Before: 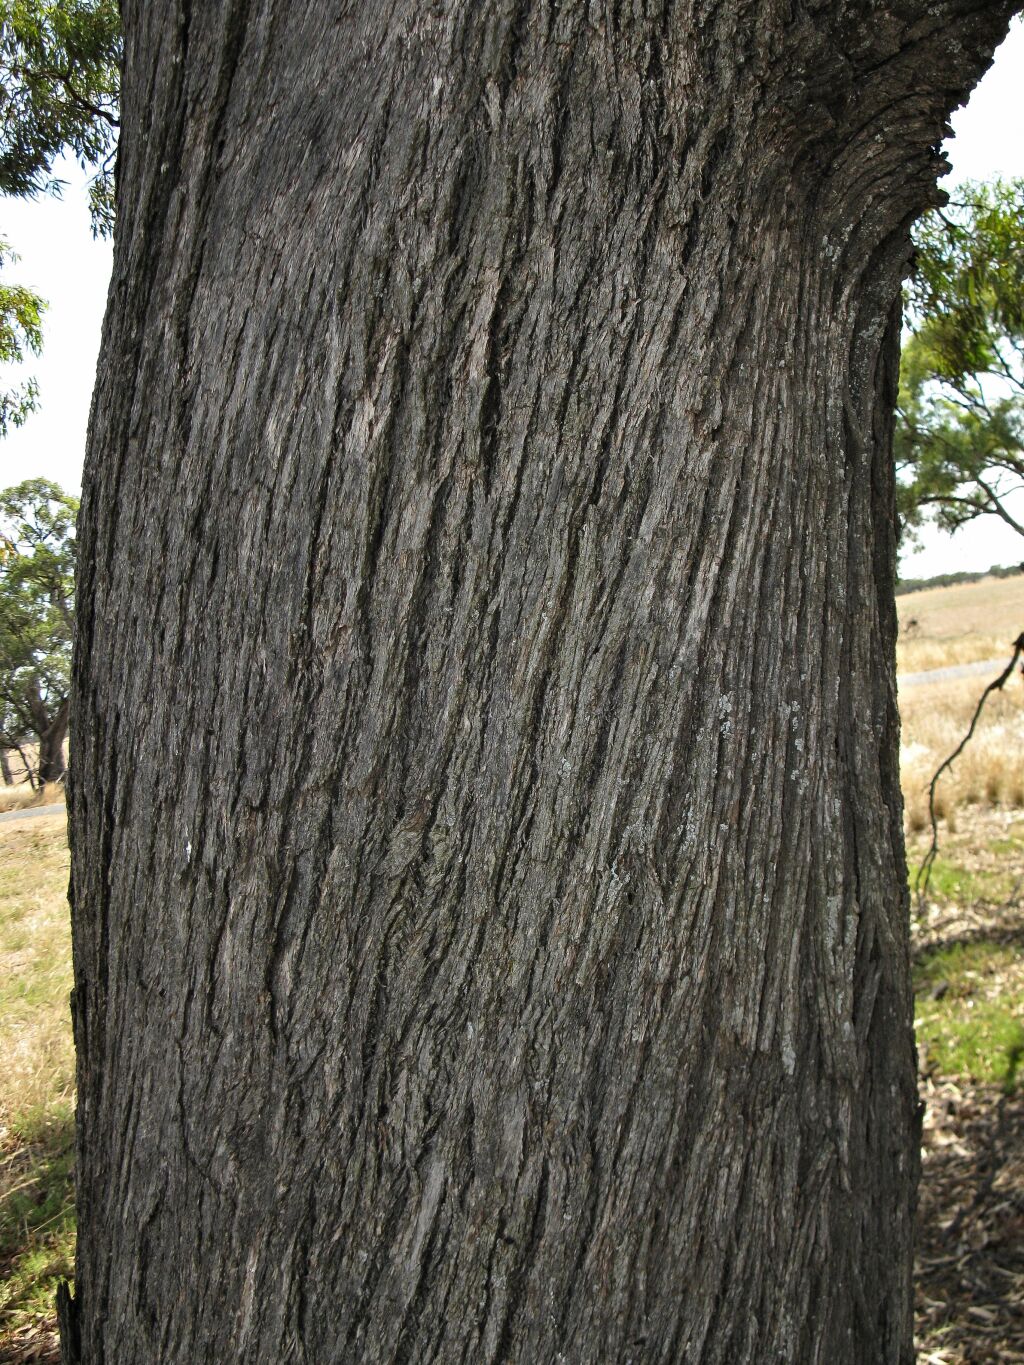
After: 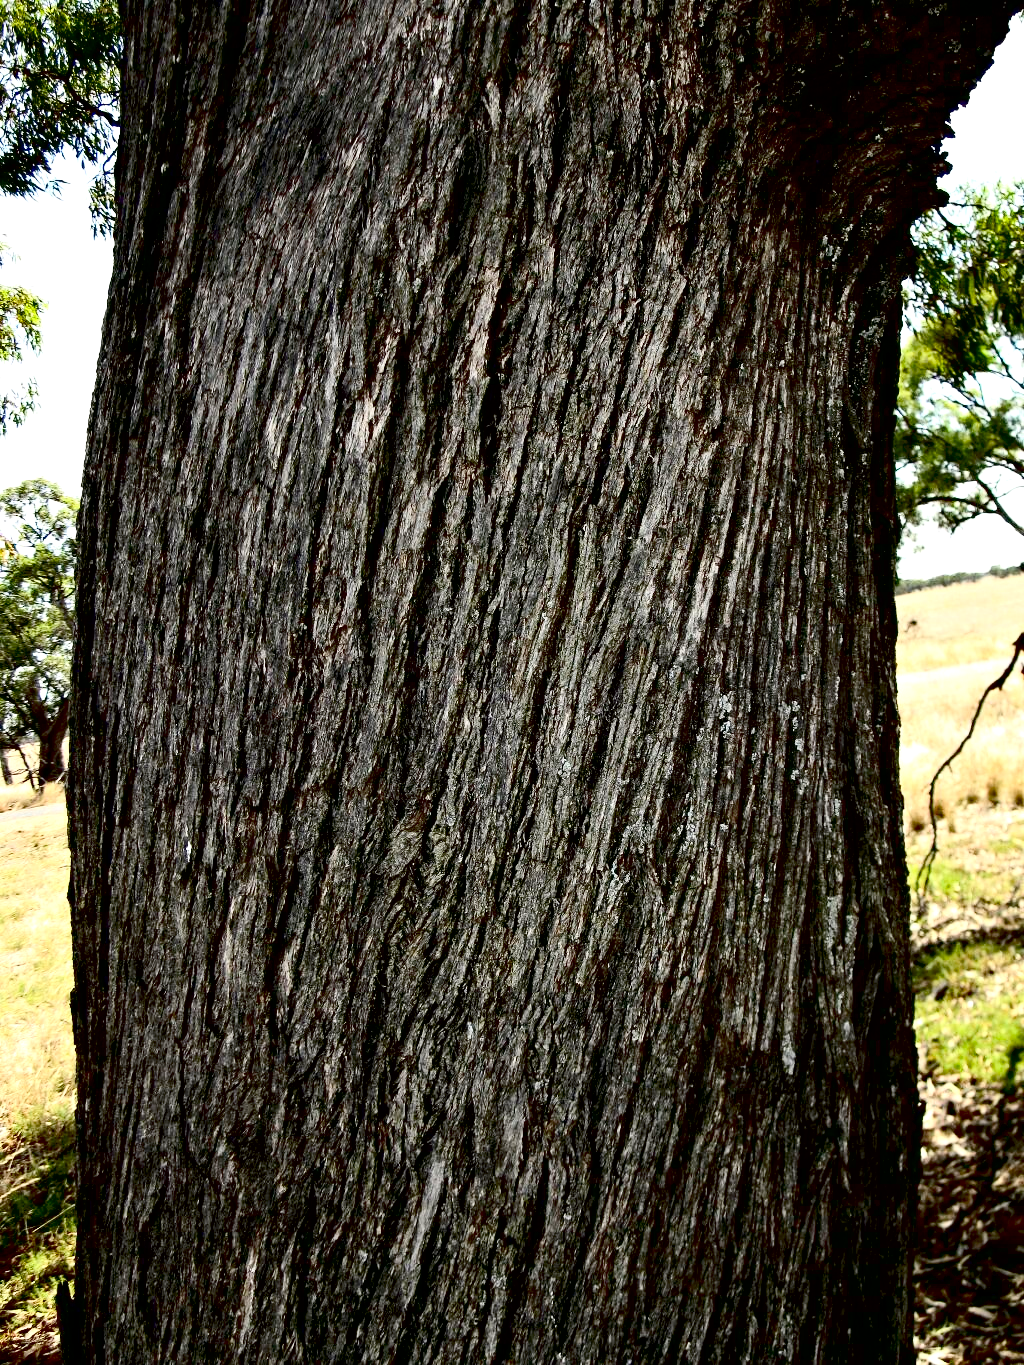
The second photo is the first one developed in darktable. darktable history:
contrast brightness saturation: contrast 0.286
exposure: black level correction 0.04, exposure 0.5 EV, compensate highlight preservation false
